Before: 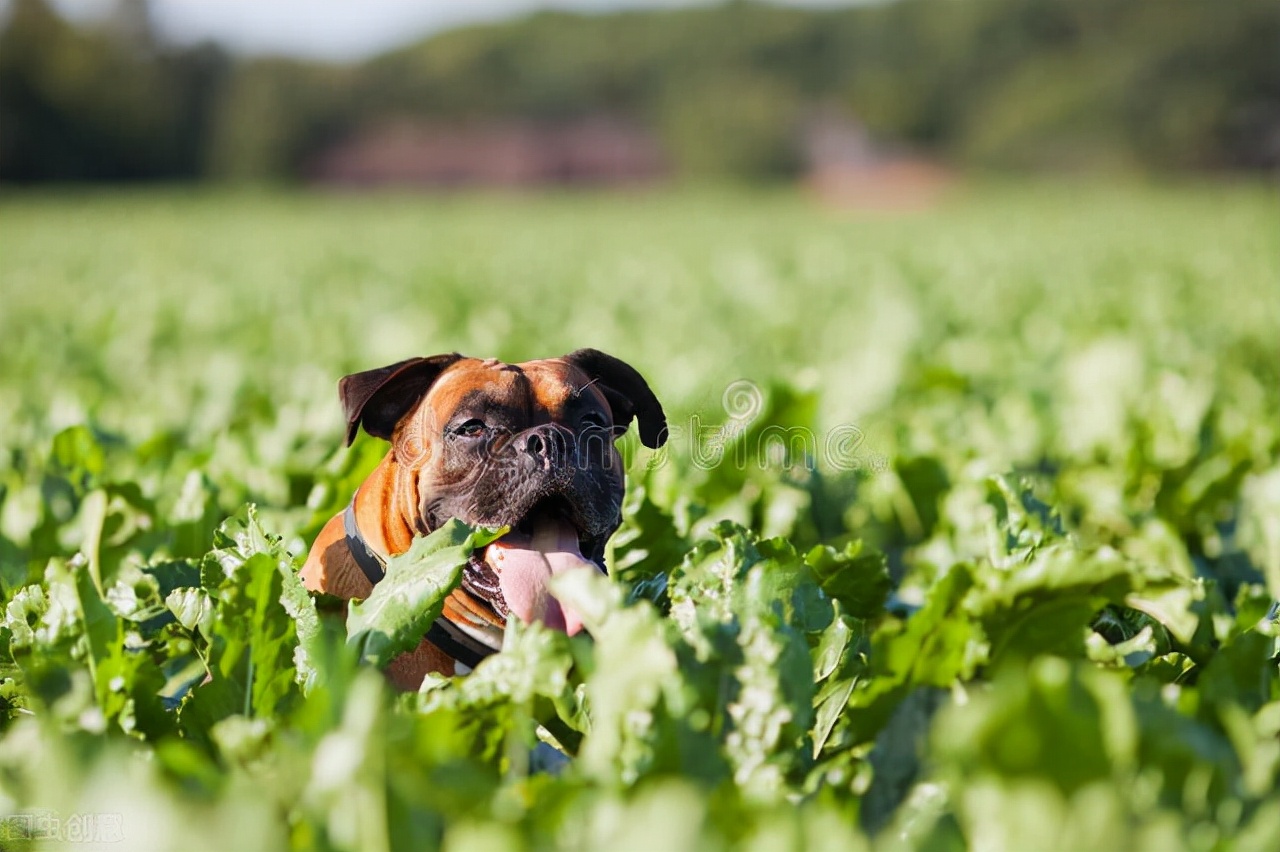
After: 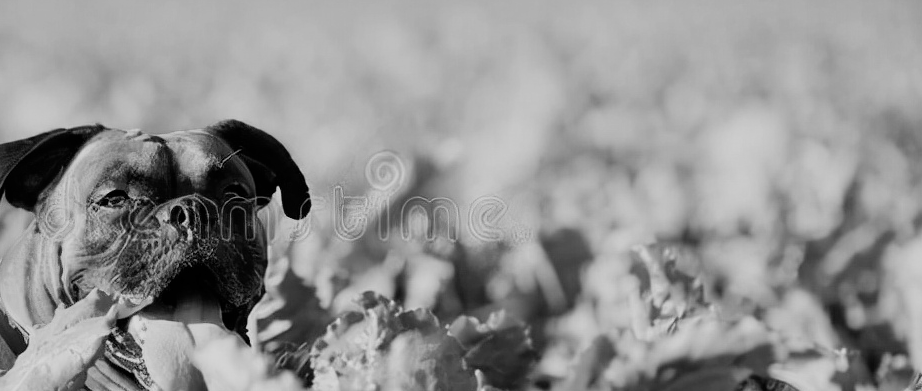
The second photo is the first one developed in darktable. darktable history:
crop and rotate: left 27.938%, top 27.046%, bottom 27.046%
monochrome: on, module defaults
filmic rgb: hardness 4.17
